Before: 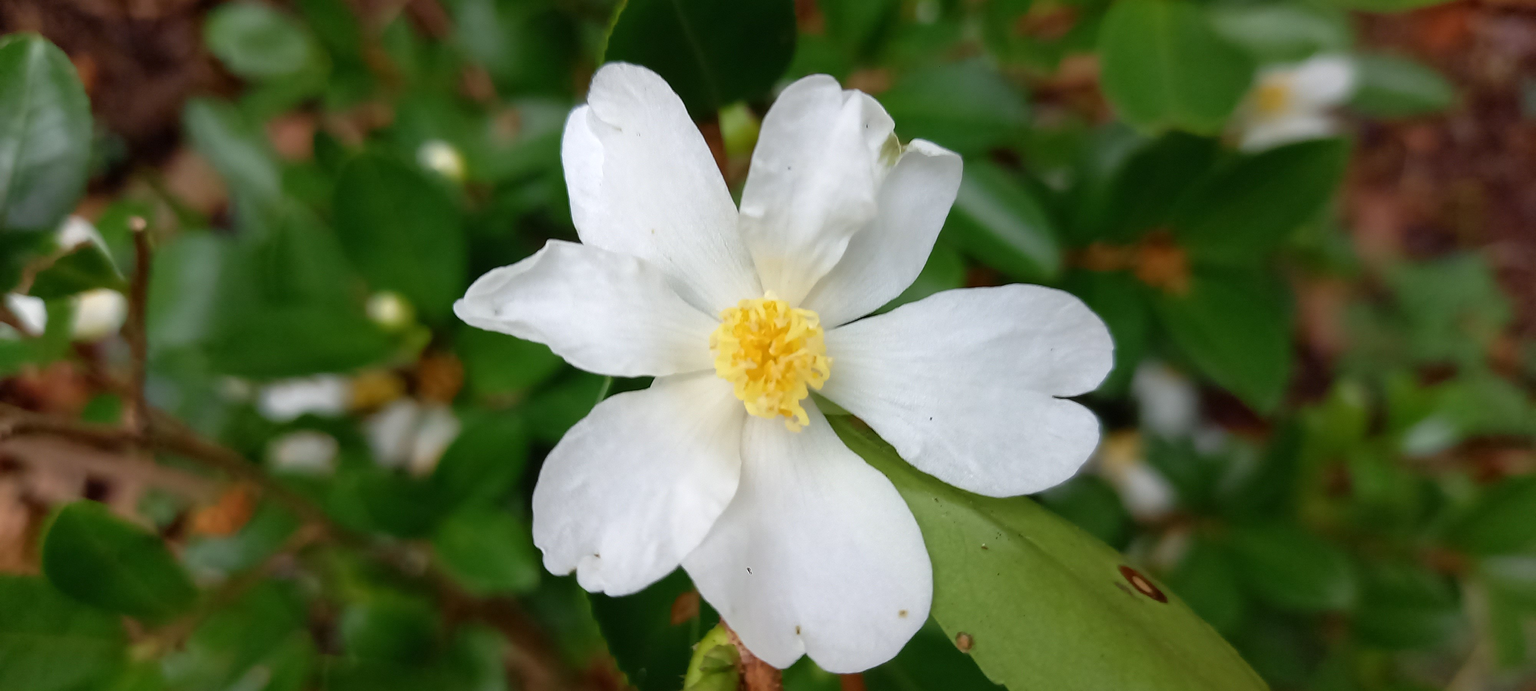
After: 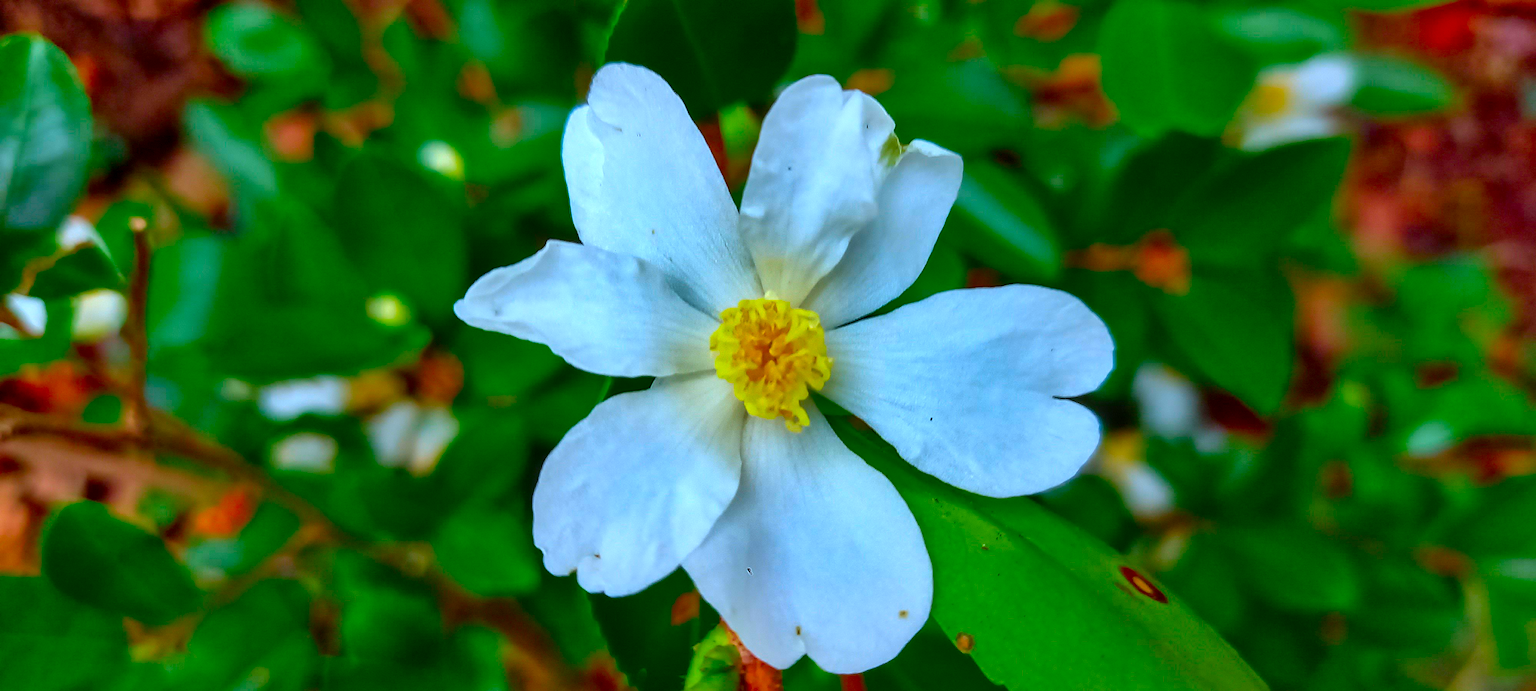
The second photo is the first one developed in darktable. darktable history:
color calibration: illuminant Planckian (black body), x 0.368, y 0.36, temperature 4277.91 K
sharpen: radius 1.049, threshold 1.091
color correction: highlights a* 1.68, highlights b* -1.79, saturation 2.47
shadows and highlights: radius 117.54, shadows 41.59, highlights -62.08, soften with gaussian
local contrast: on, module defaults
